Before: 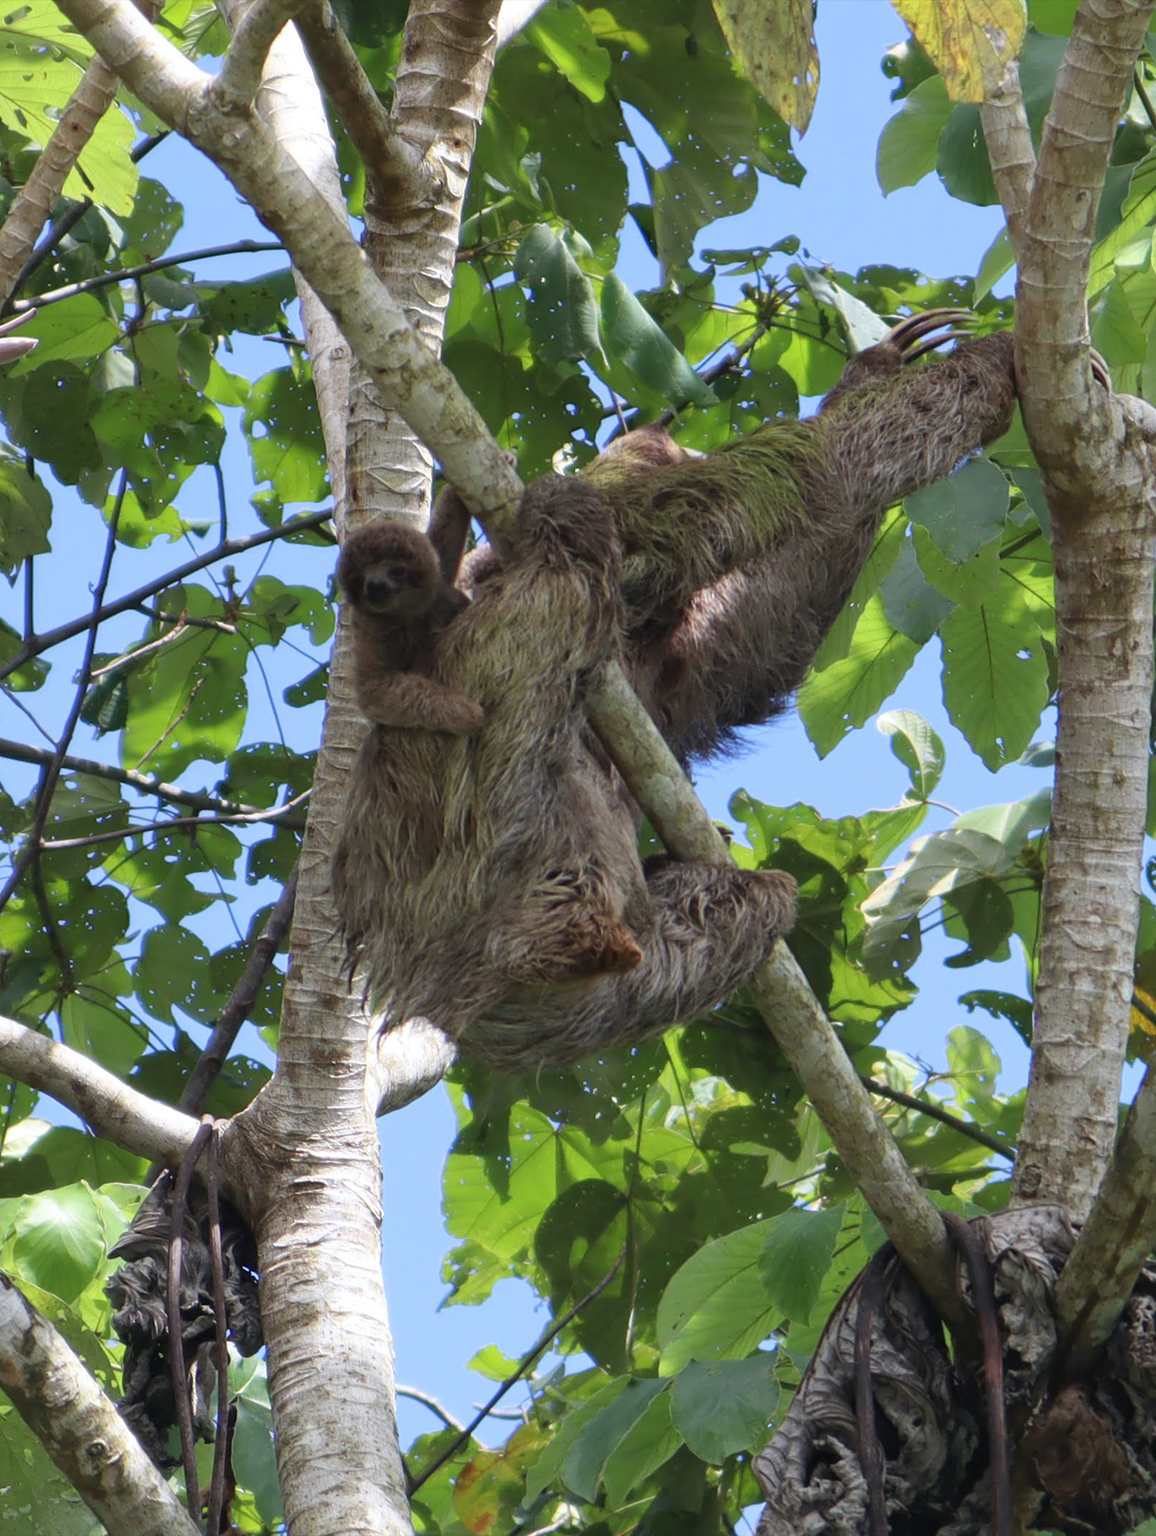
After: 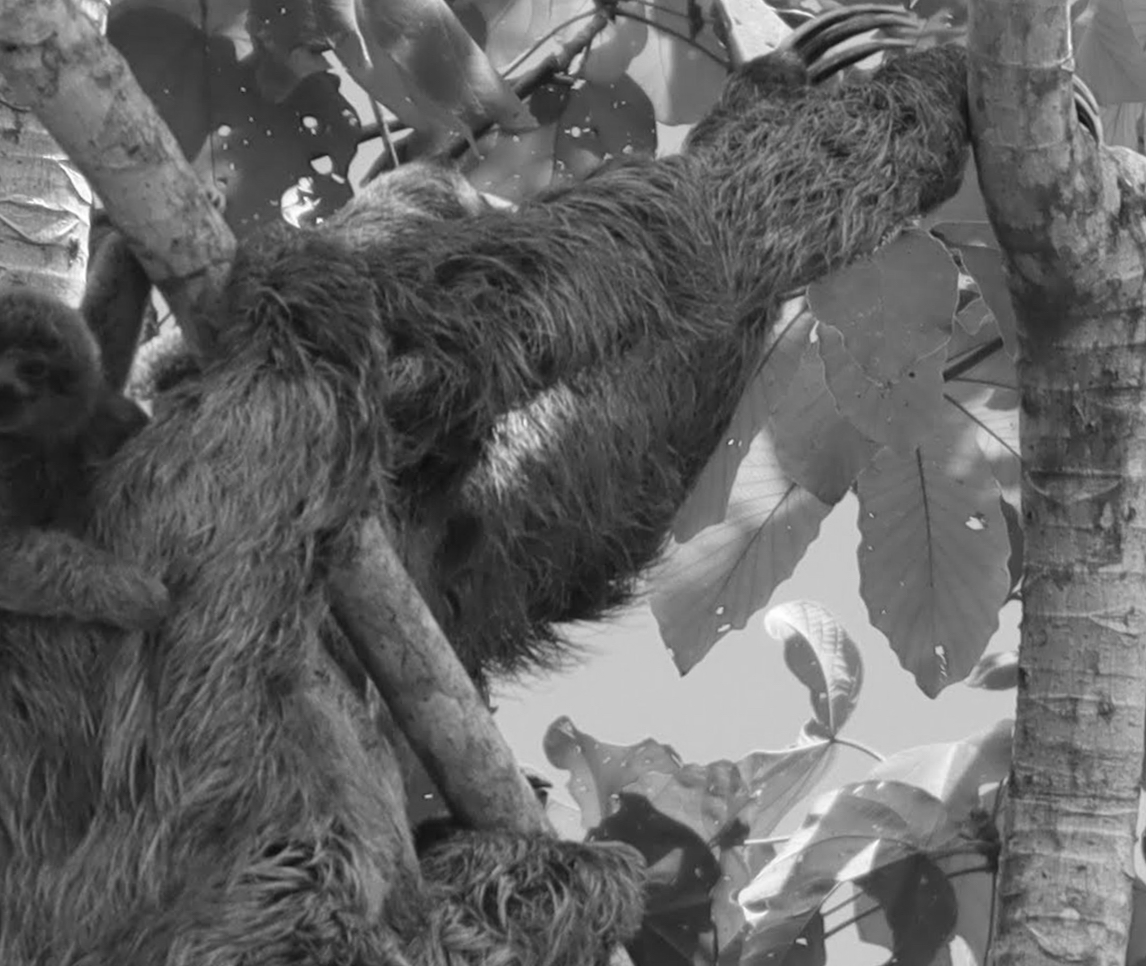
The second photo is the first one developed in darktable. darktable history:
rotate and perspective: rotation 0.679°, lens shift (horizontal) 0.136, crop left 0.009, crop right 0.991, crop top 0.078, crop bottom 0.95
crop: left 36.005%, top 18.293%, right 0.31%, bottom 38.444%
monochrome: on, module defaults
